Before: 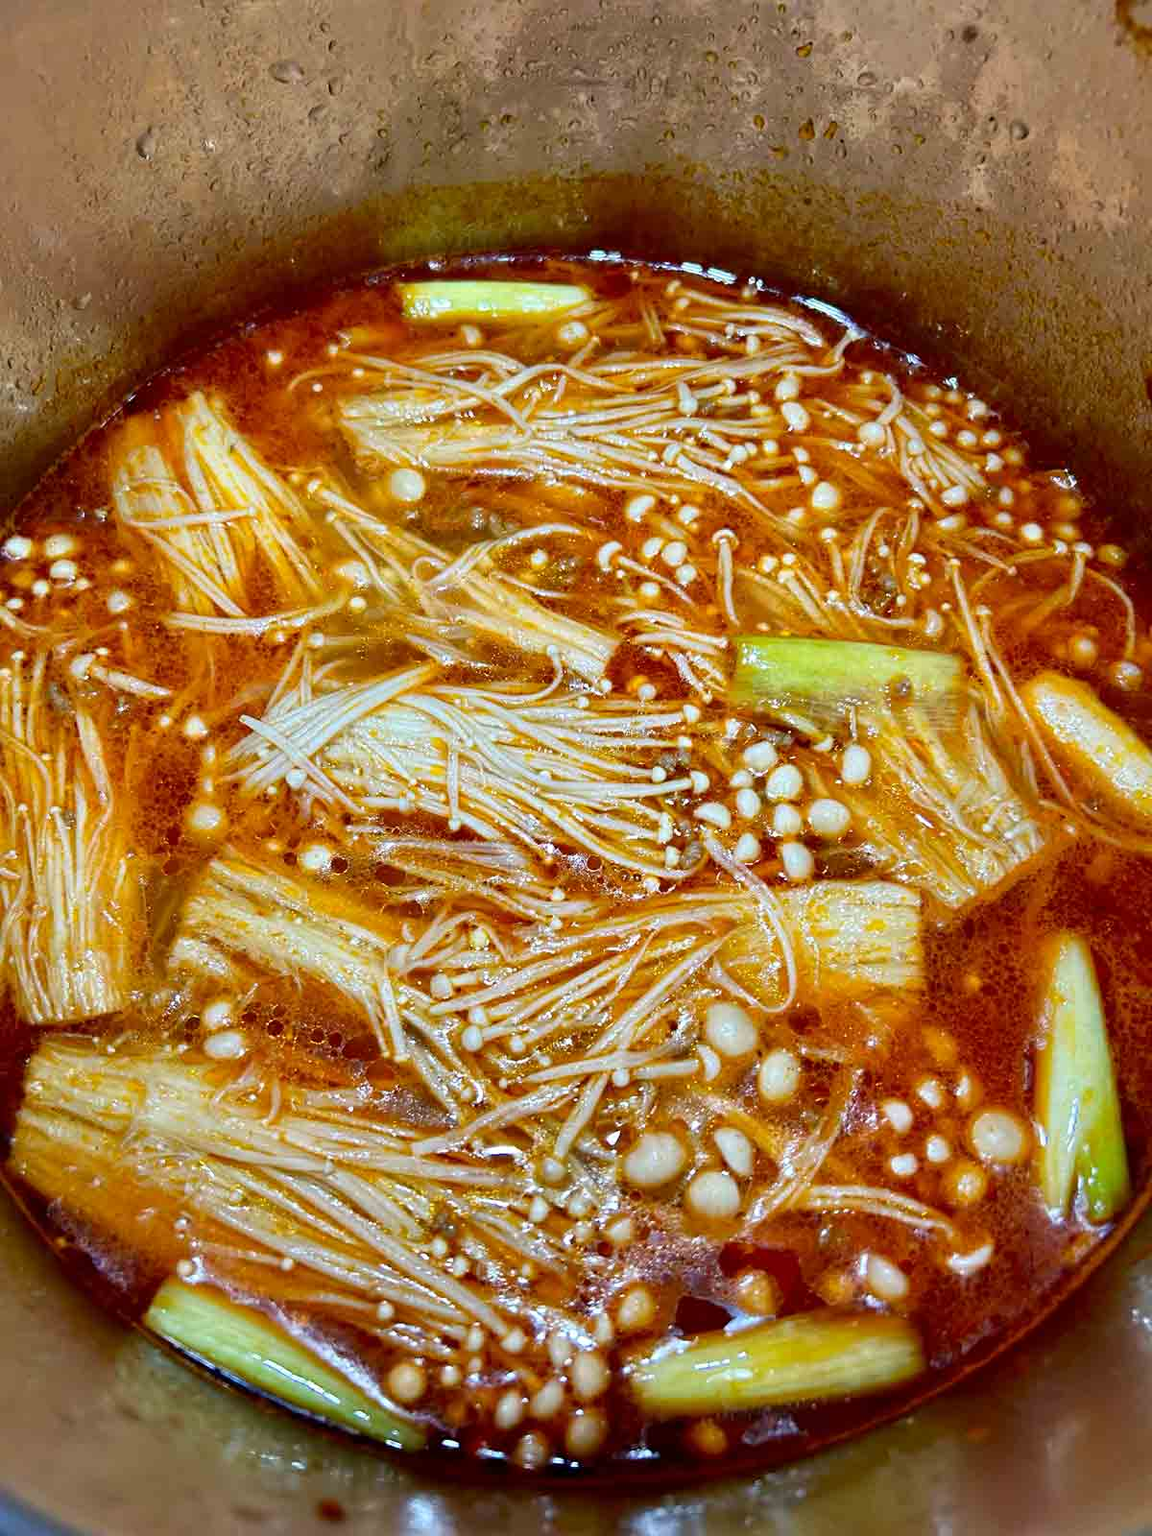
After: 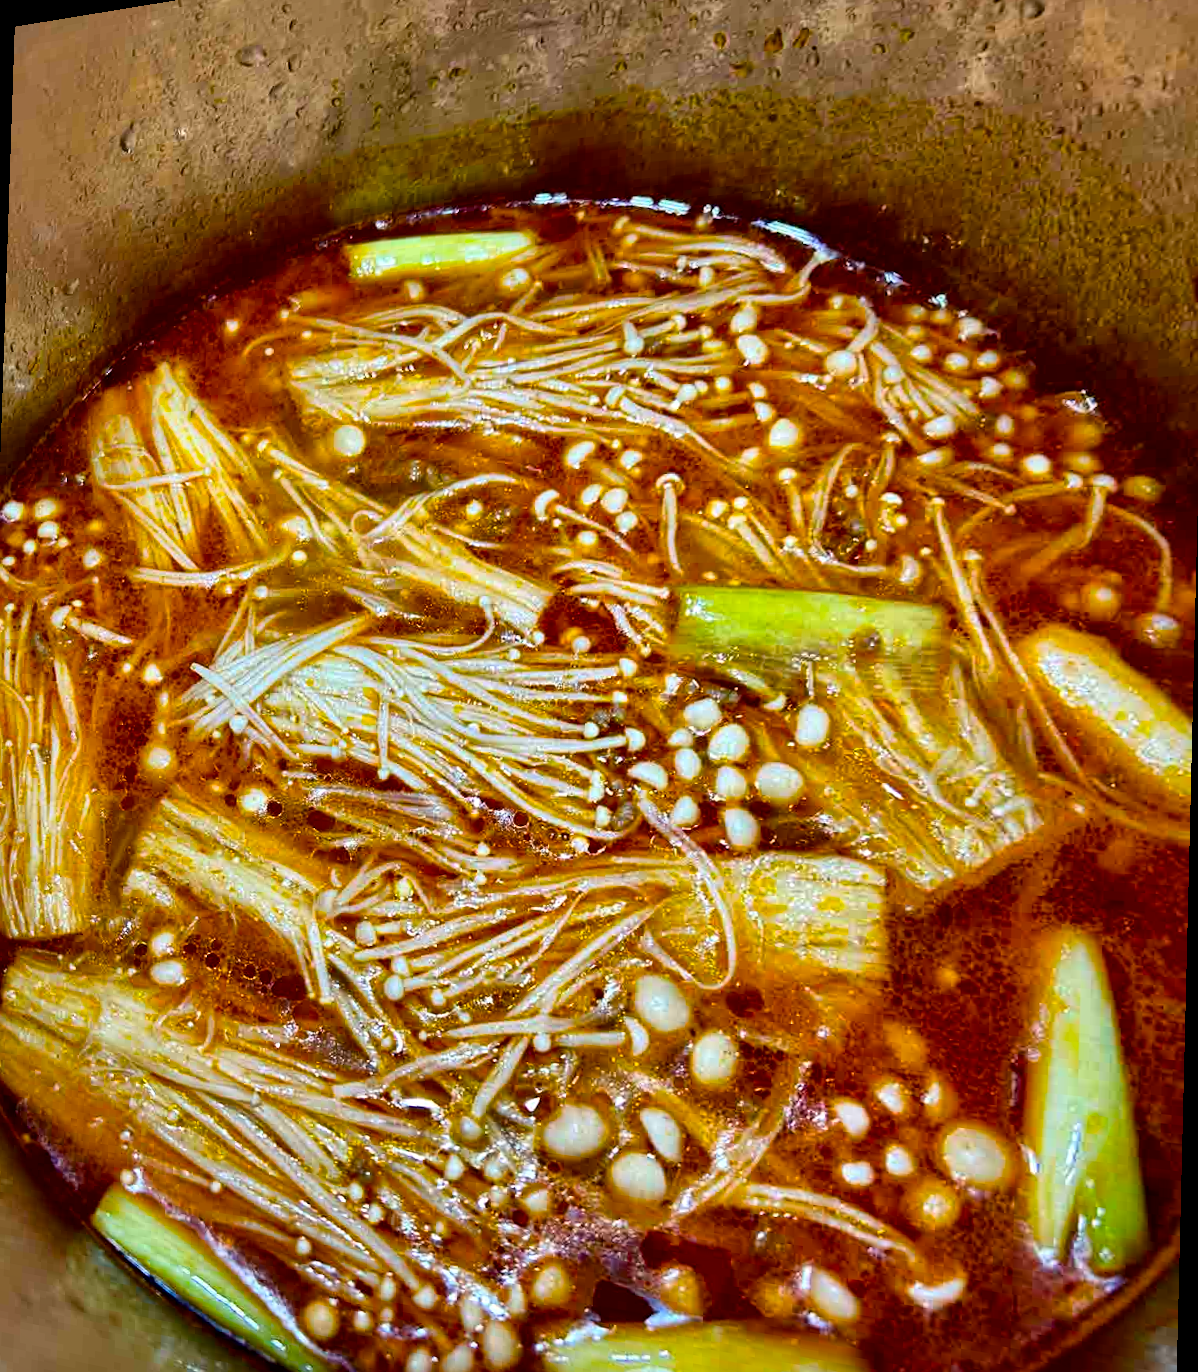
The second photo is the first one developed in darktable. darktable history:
color balance rgb: perceptual saturation grading › global saturation 25%, global vibrance 20%
rotate and perspective: rotation 1.69°, lens shift (vertical) -0.023, lens shift (horizontal) -0.291, crop left 0.025, crop right 0.988, crop top 0.092, crop bottom 0.842
exposure: exposure -0.157 EV, compensate highlight preservation false
local contrast: mode bilateral grid, contrast 50, coarseness 50, detail 150%, midtone range 0.2
white balance: emerald 1
